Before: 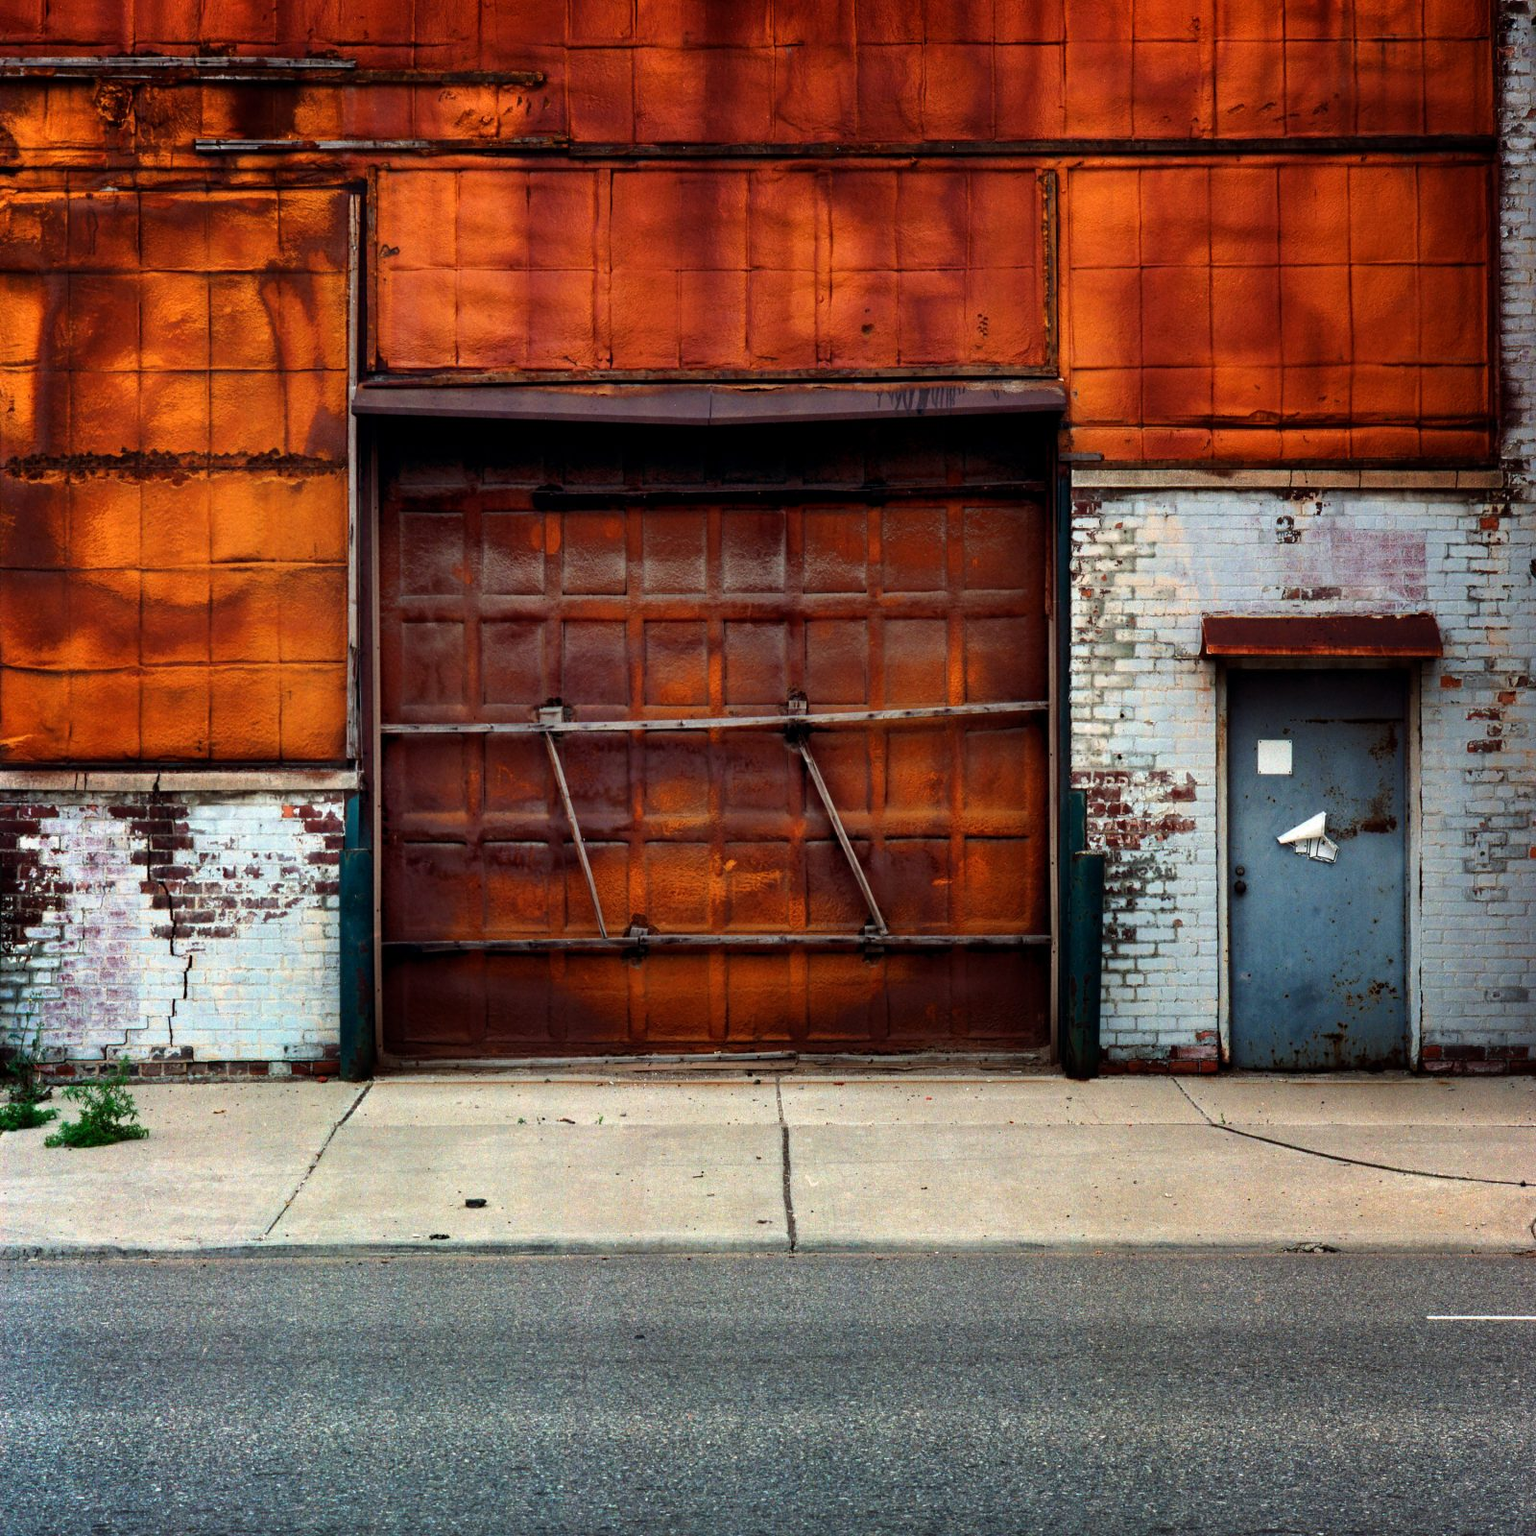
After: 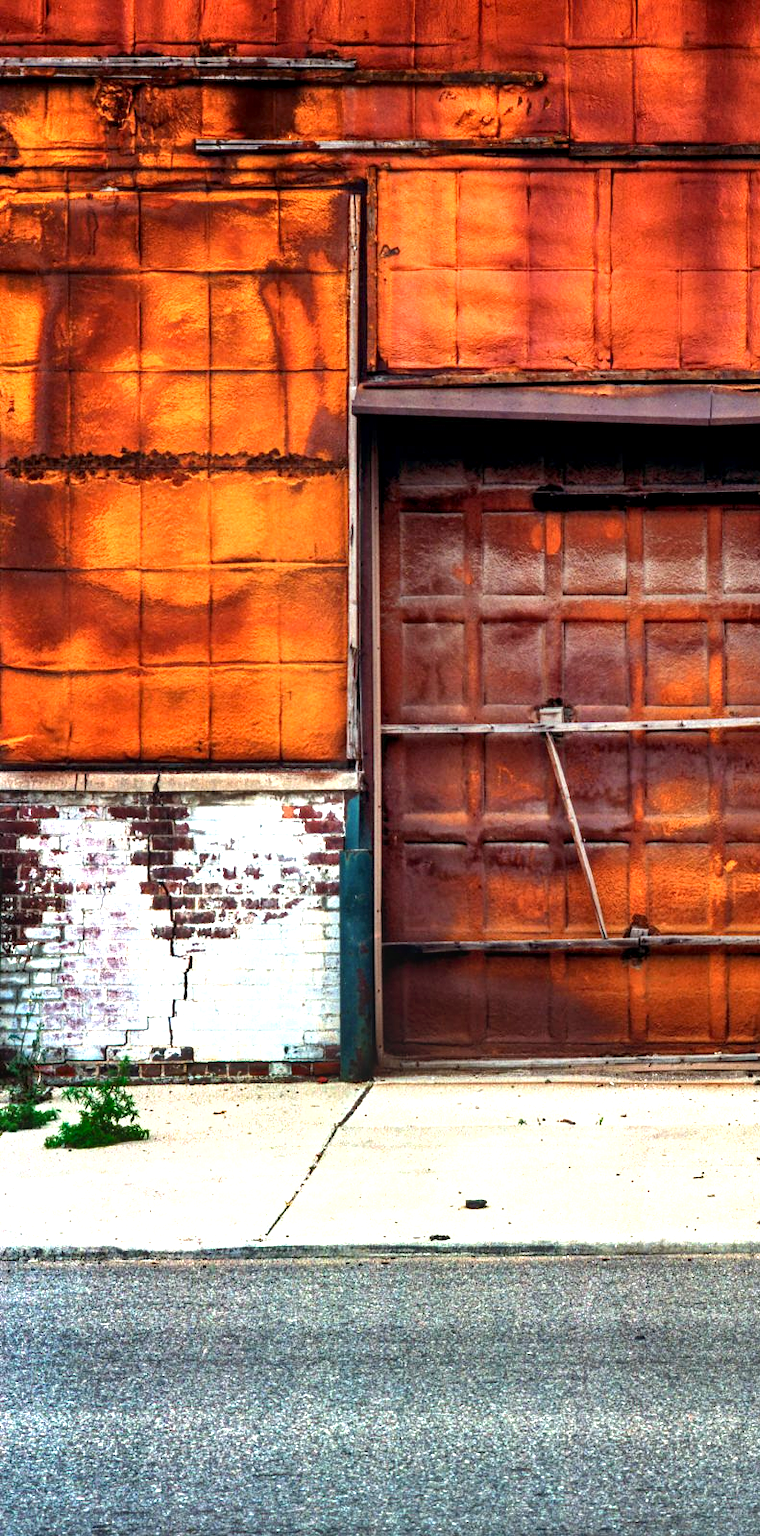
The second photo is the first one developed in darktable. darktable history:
exposure: black level correction 0, exposure 1.096 EV, compensate exposure bias true, compensate highlight preservation false
local contrast: on, module defaults
shadows and highlights: highlights color adjustment 73.71%, soften with gaussian
crop and rotate: left 0.006%, top 0%, right 50.443%
